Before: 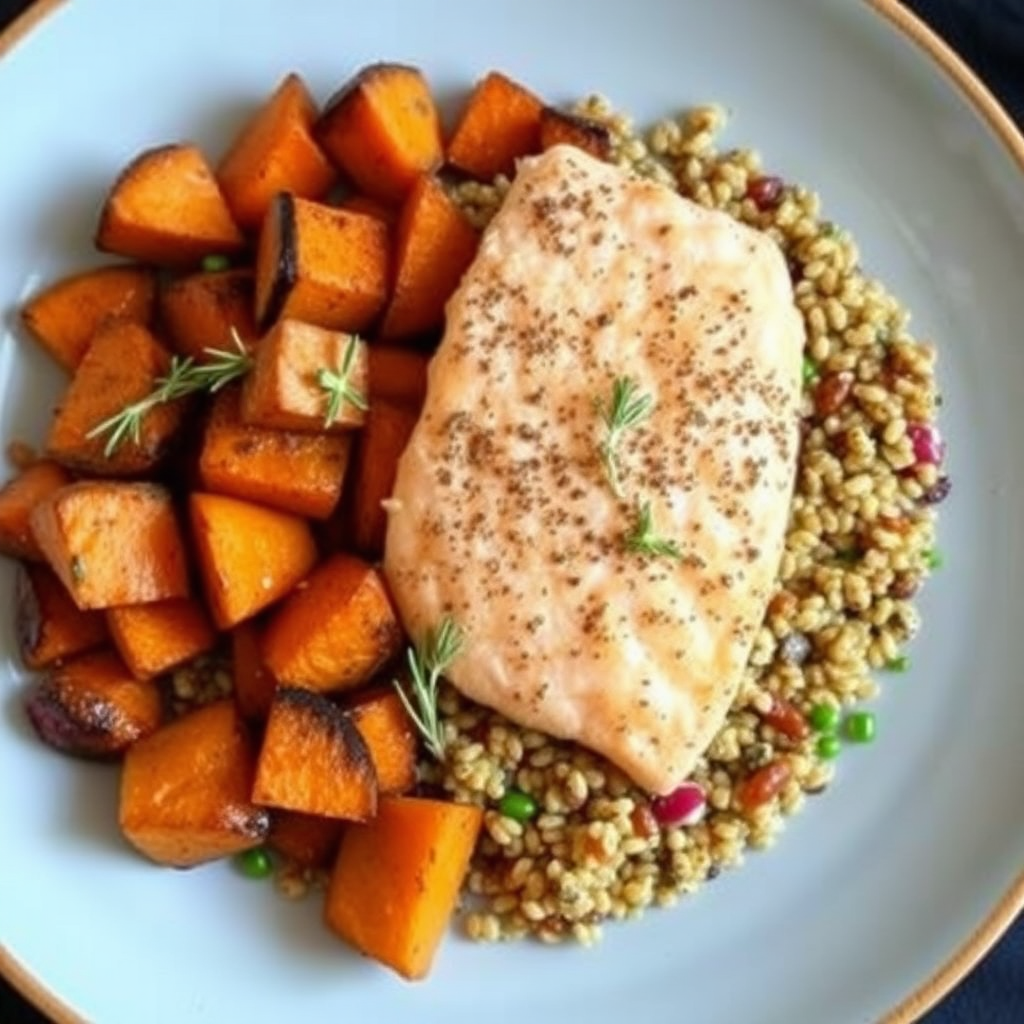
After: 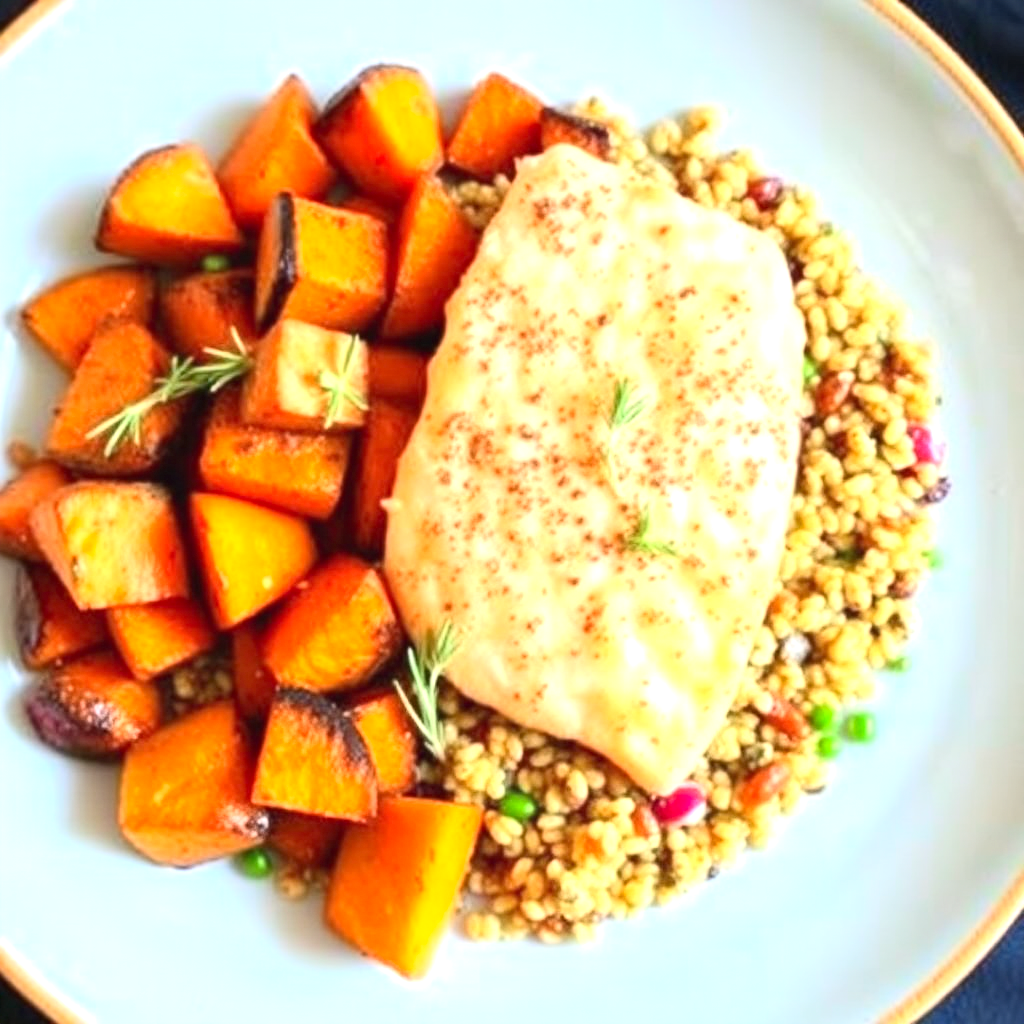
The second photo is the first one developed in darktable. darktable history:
contrast brightness saturation: contrast 0.2, brightness 0.16, saturation 0.22
exposure: black level correction 0, exposure 1.1 EV, compensate exposure bias true, compensate highlight preservation false
